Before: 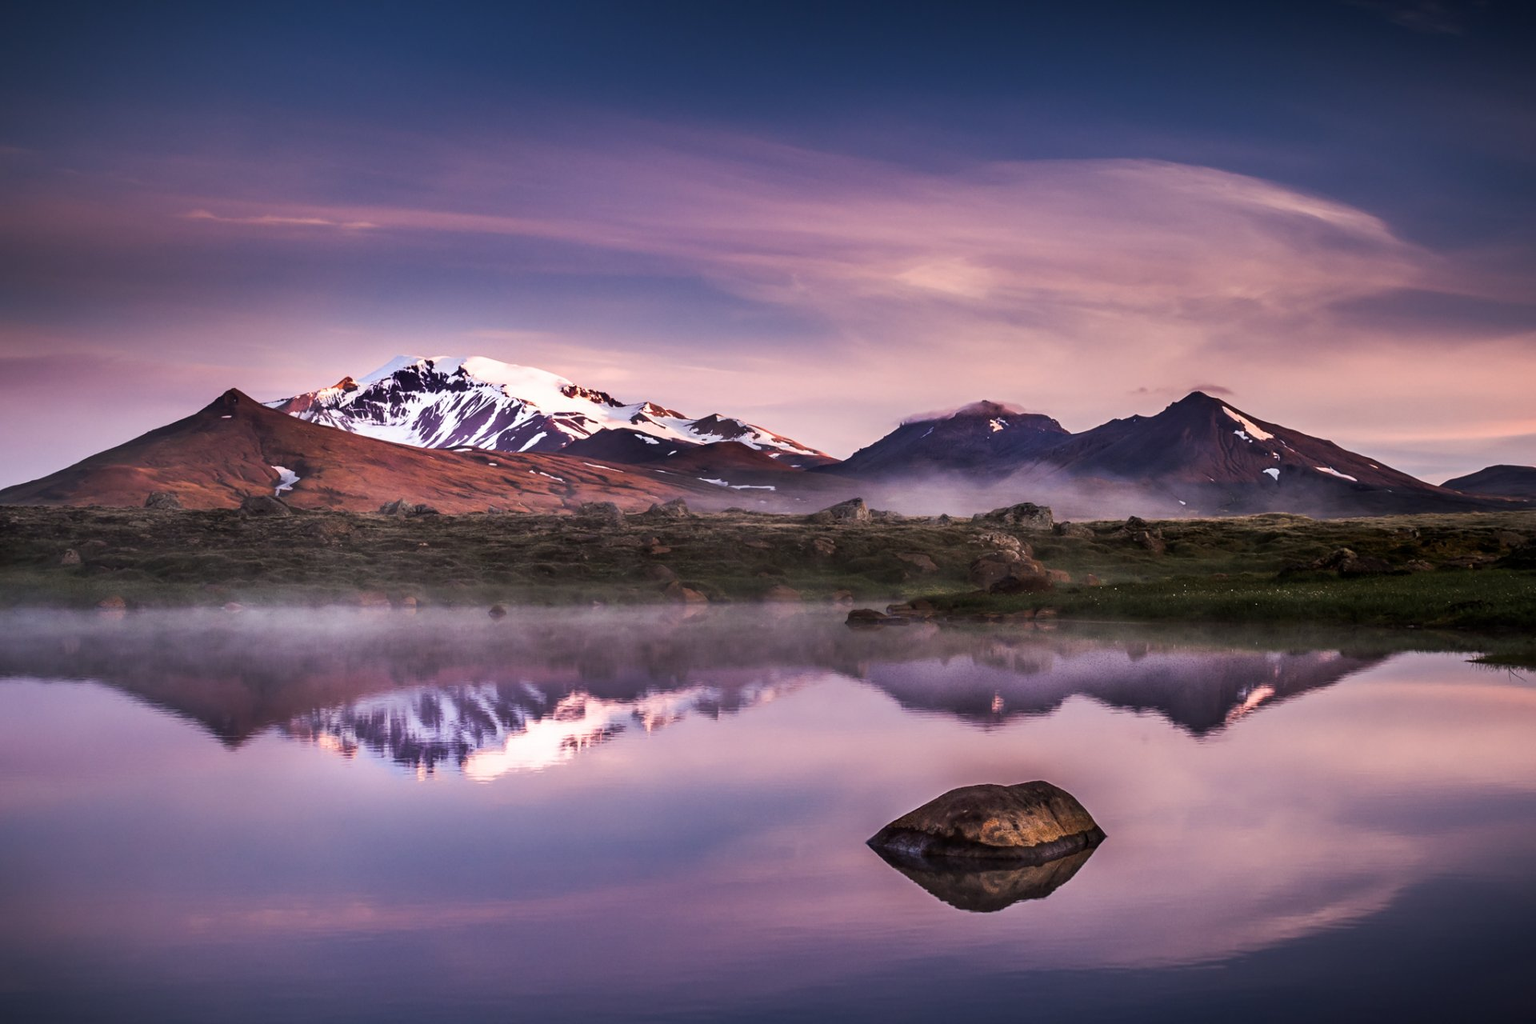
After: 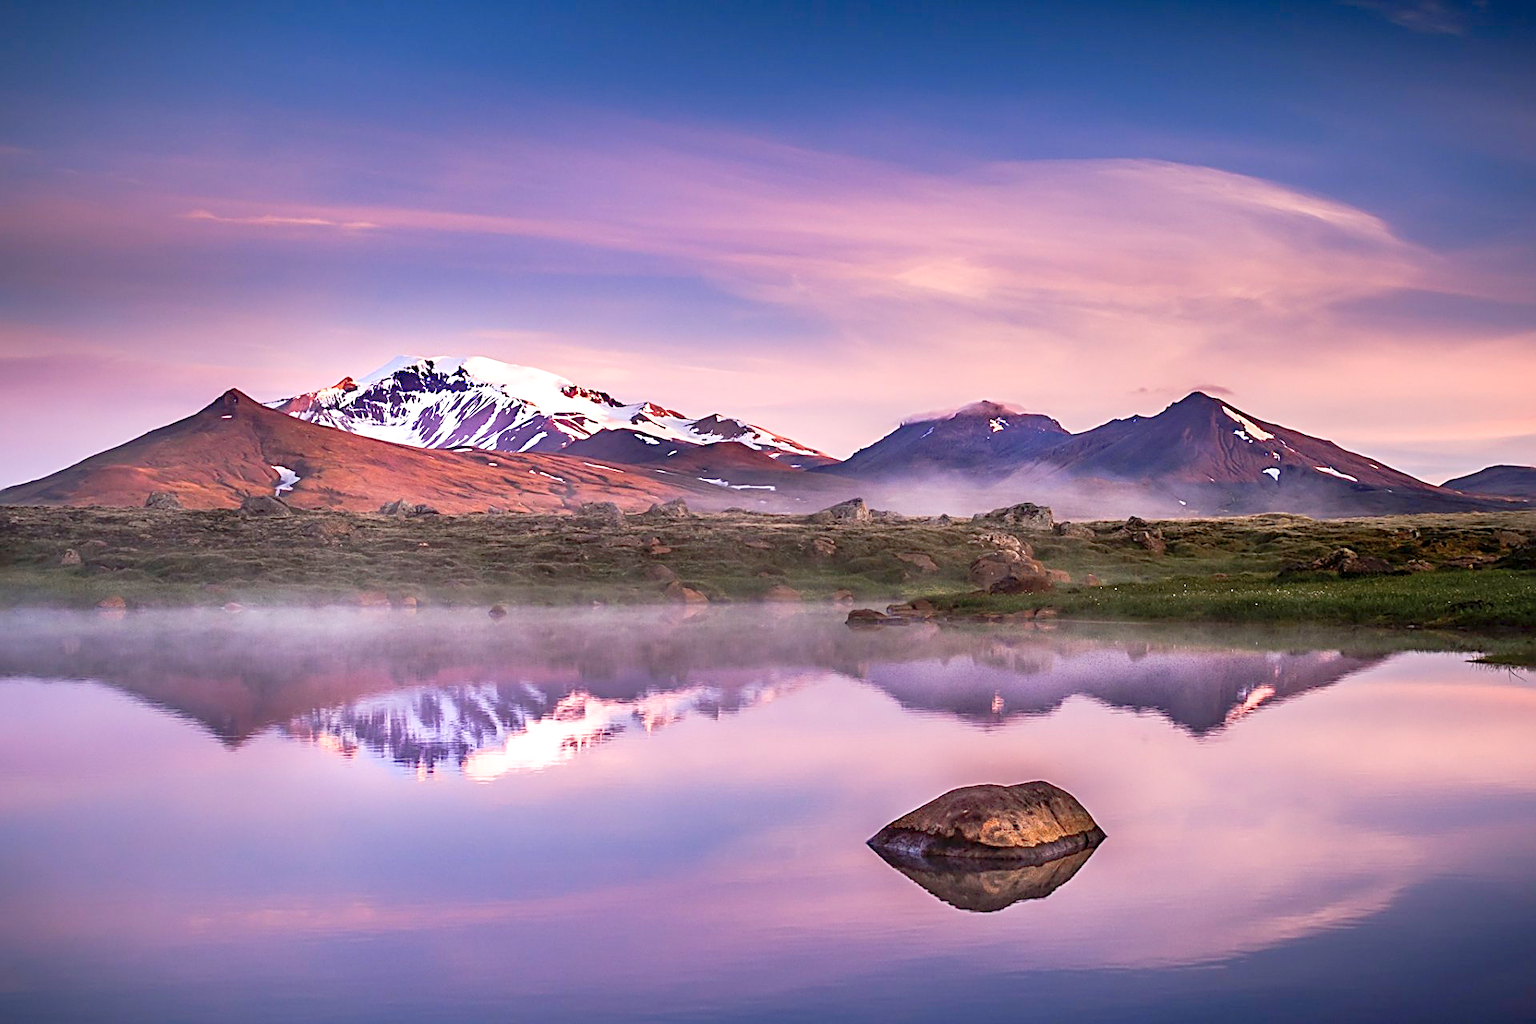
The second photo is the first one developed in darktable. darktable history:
sharpen: radius 2.602, amount 0.694
levels: levels [0, 0.397, 0.955]
